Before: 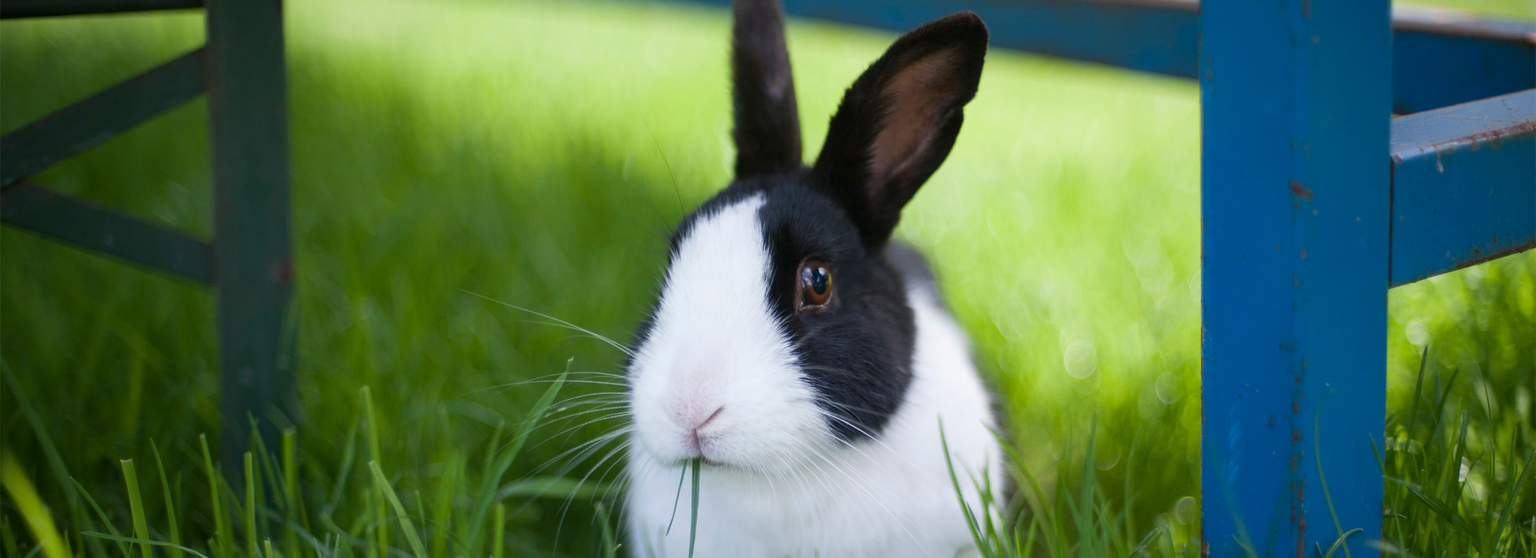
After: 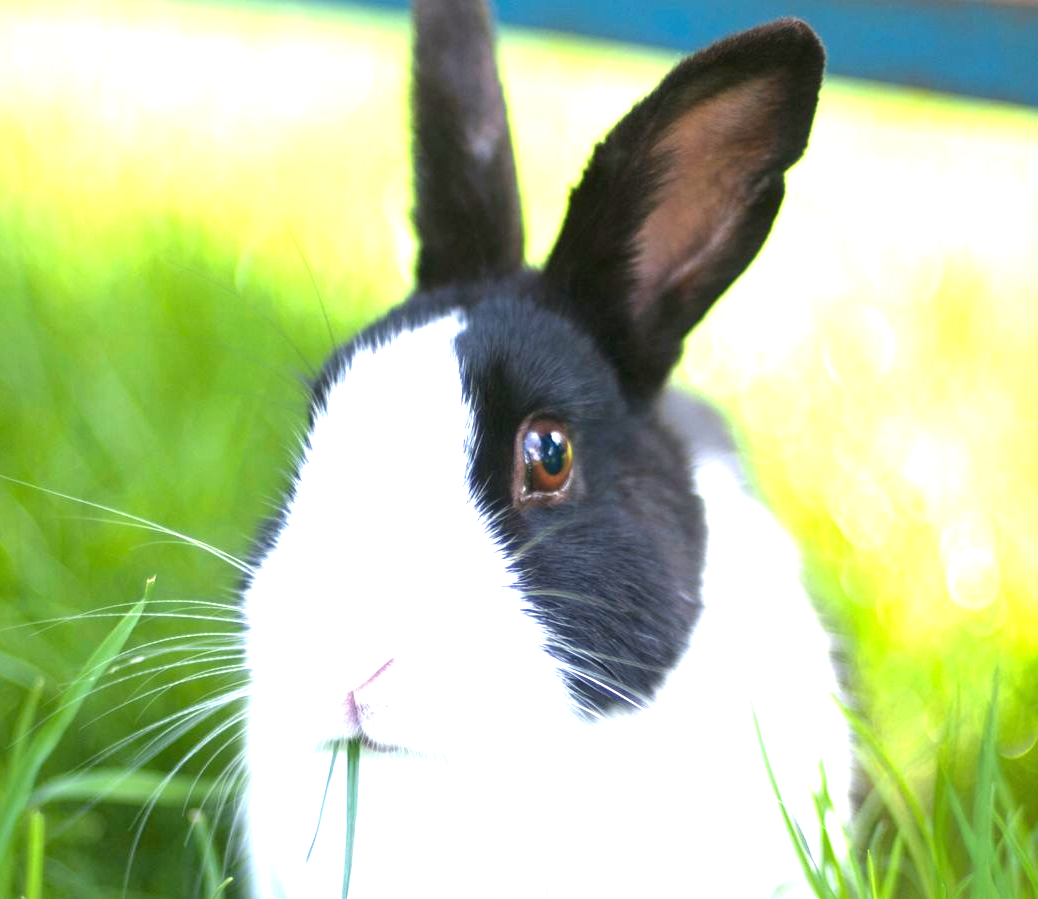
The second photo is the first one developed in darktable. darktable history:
crop: left 31.069%, right 27.019%
exposure: black level correction 0, exposure 1.744 EV, compensate highlight preservation false
